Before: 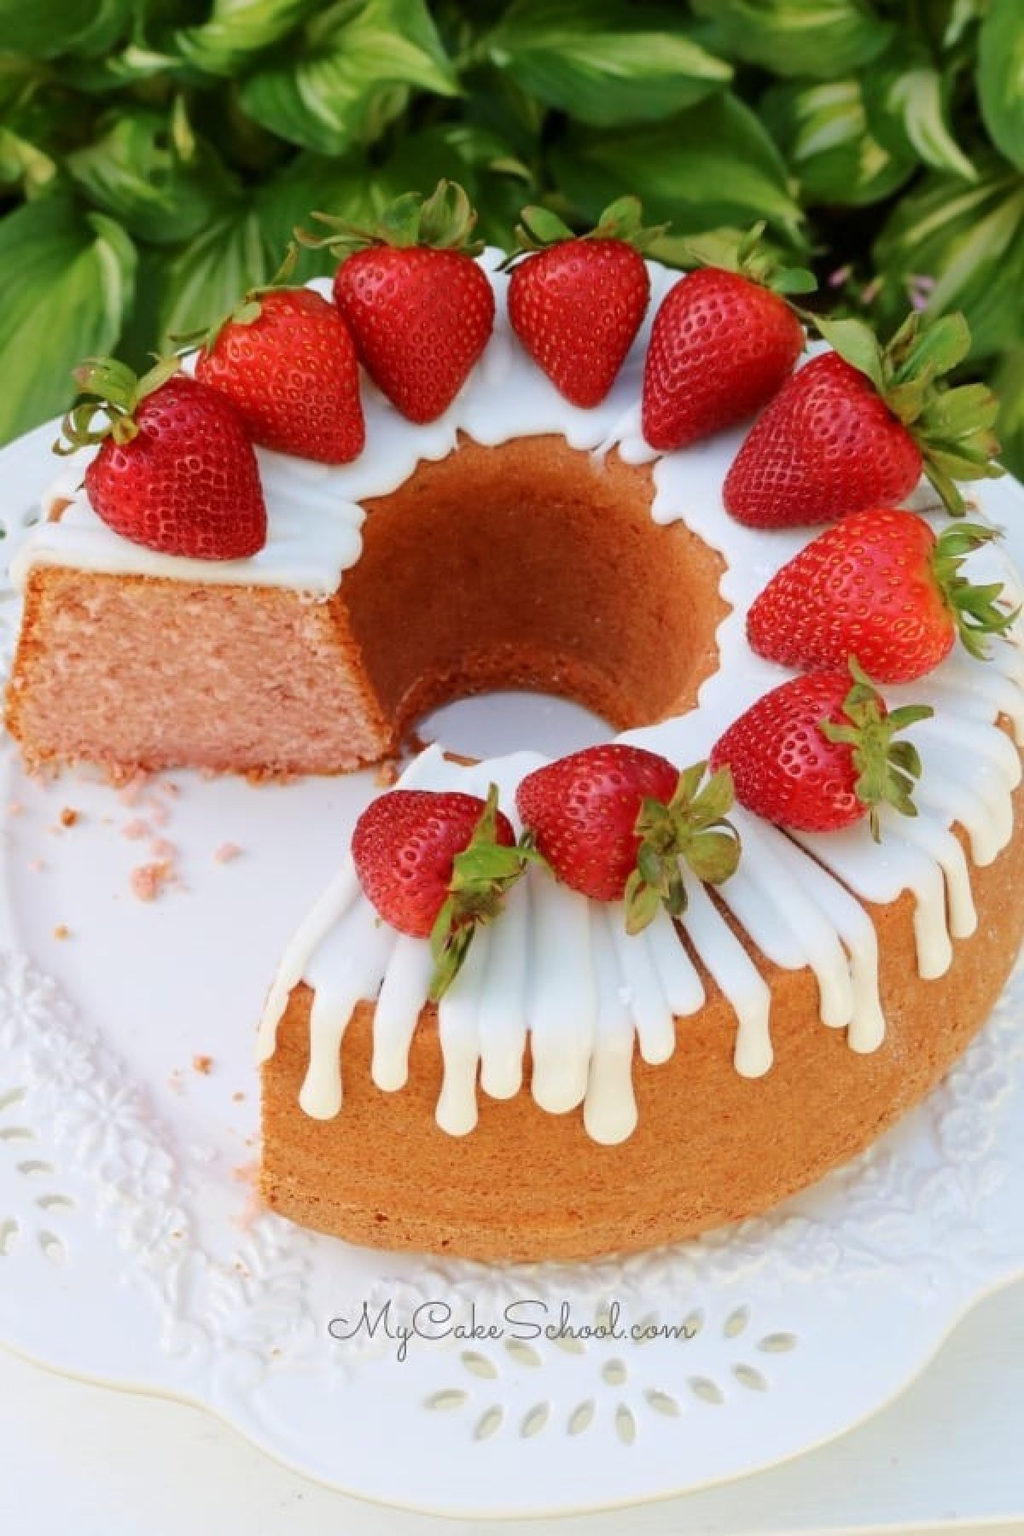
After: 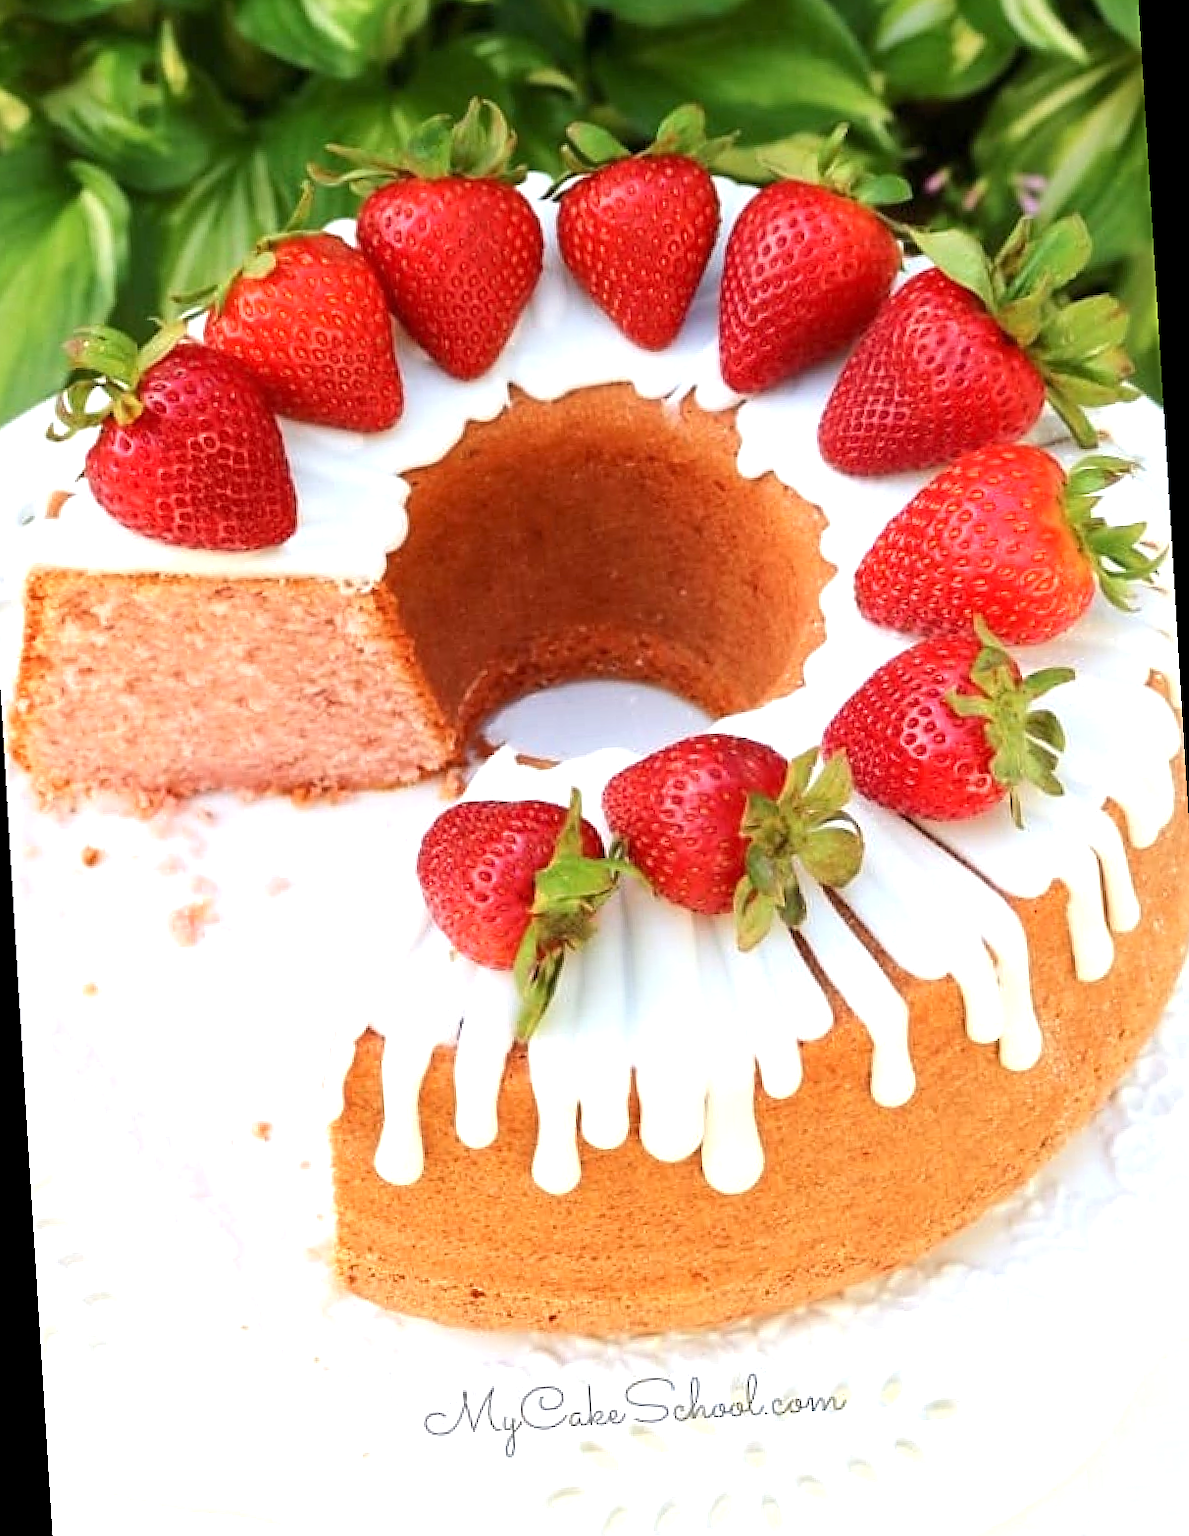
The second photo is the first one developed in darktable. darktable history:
sharpen: on, module defaults
rotate and perspective: rotation -3.52°, crop left 0.036, crop right 0.964, crop top 0.081, crop bottom 0.919
exposure: exposure 0.74 EV, compensate highlight preservation false
